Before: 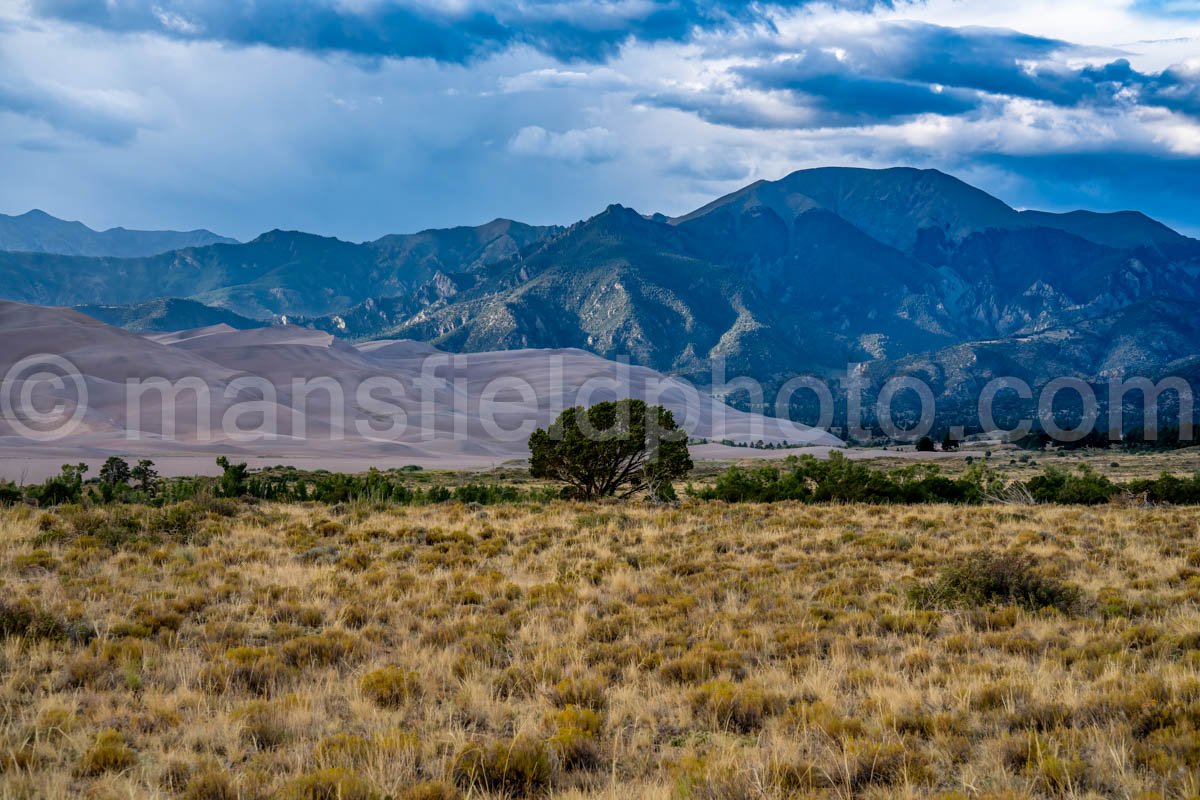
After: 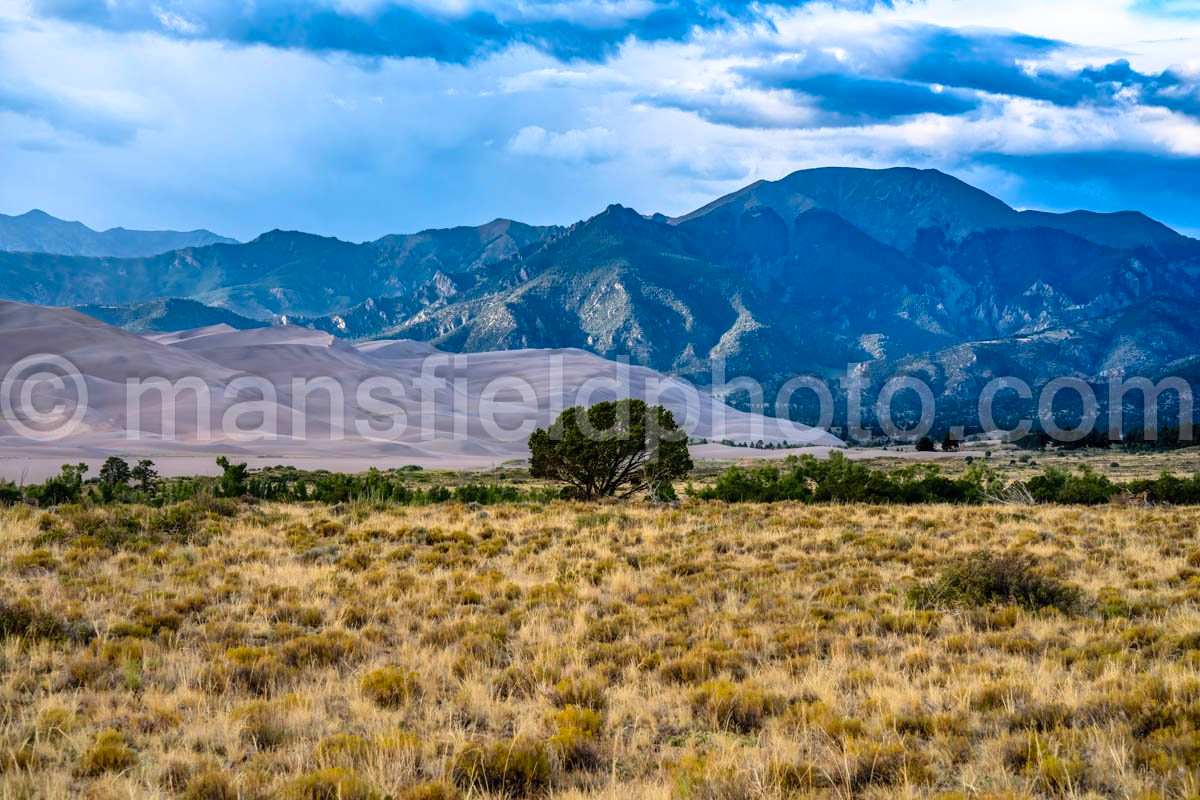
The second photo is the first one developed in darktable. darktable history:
contrast brightness saturation: contrast 0.197, brightness 0.156, saturation 0.216
